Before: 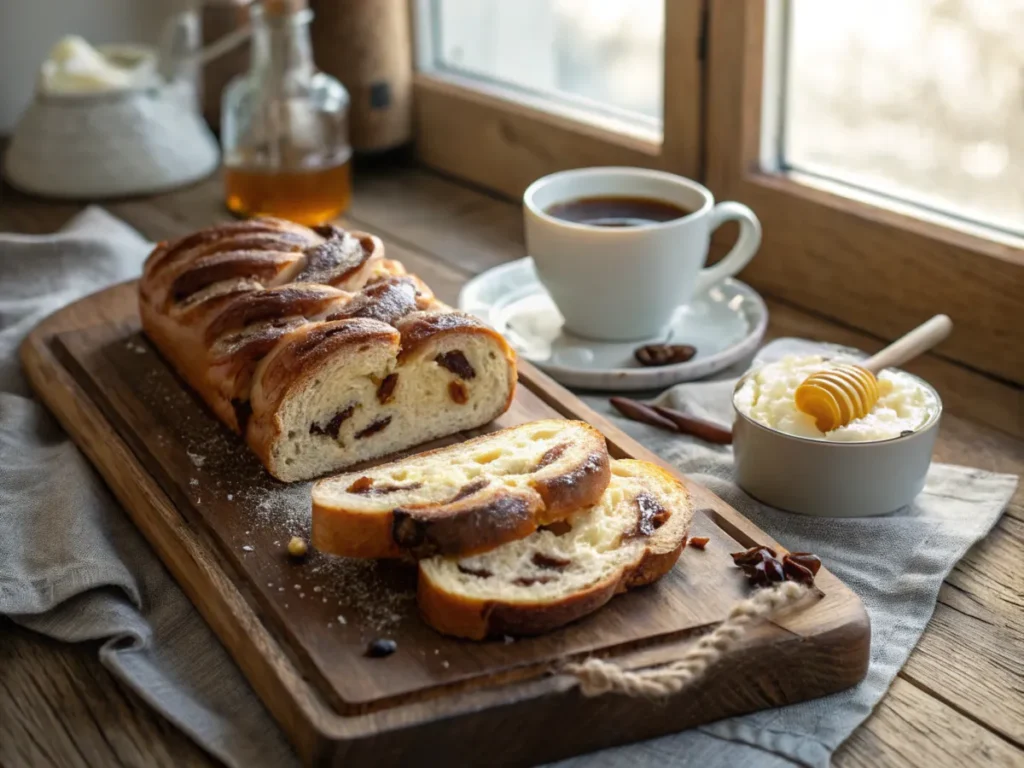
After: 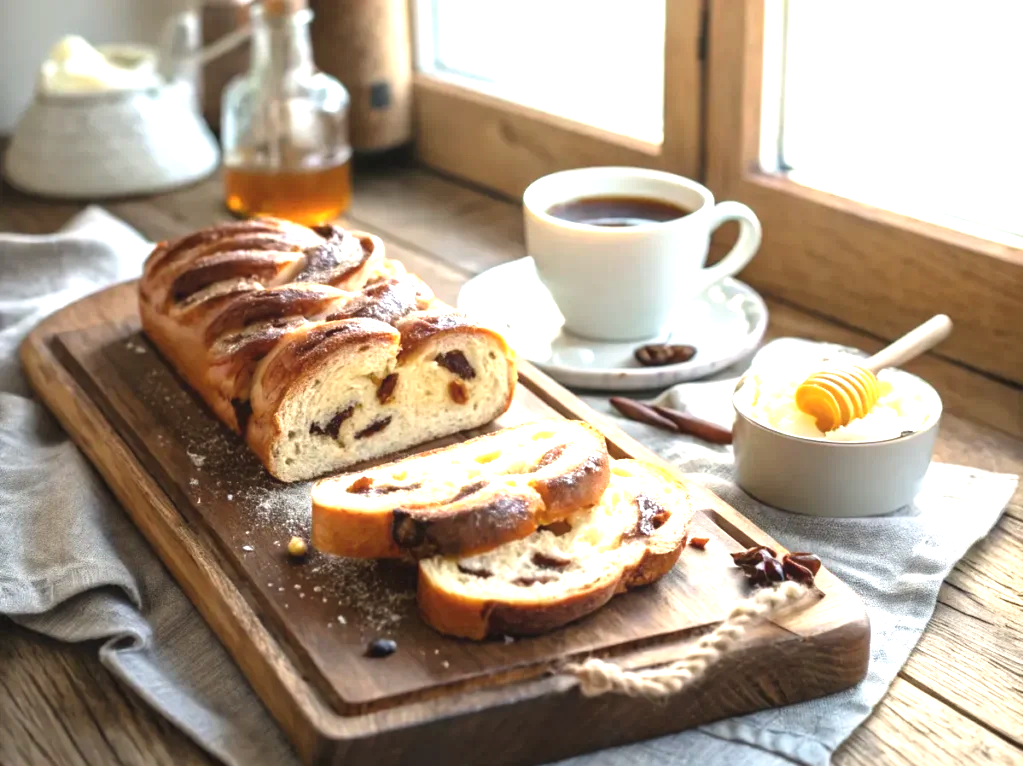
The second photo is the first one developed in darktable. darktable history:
exposure: black level correction -0.002, exposure 1.35 EV, compensate highlight preservation false
crop: top 0.05%, bottom 0.098%
